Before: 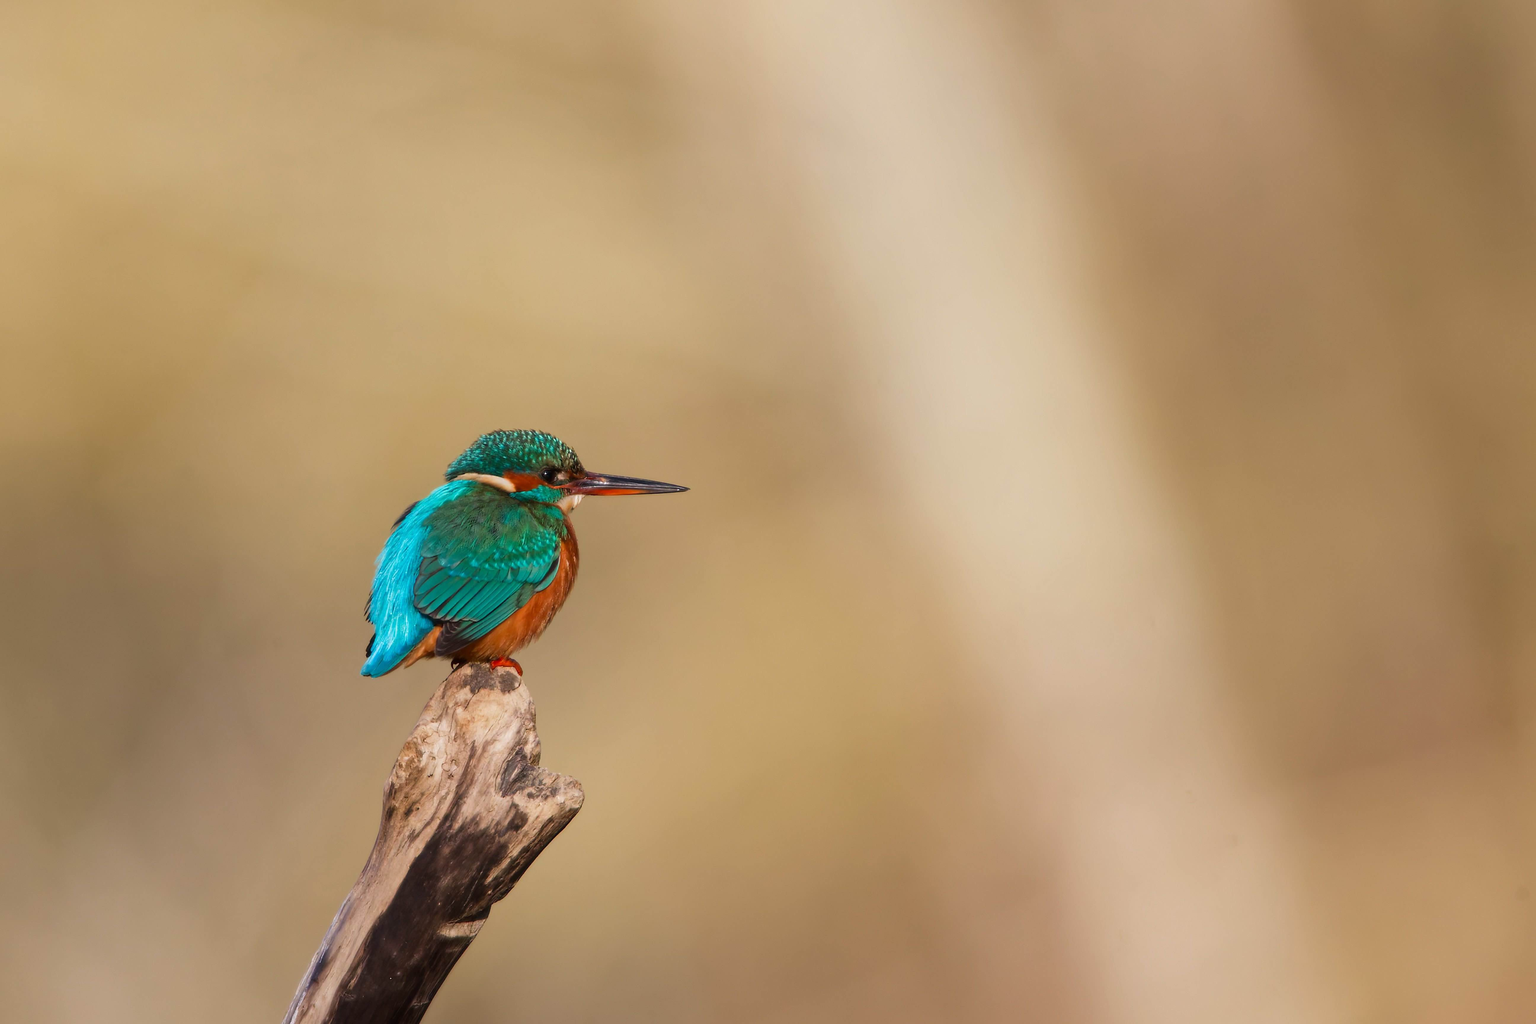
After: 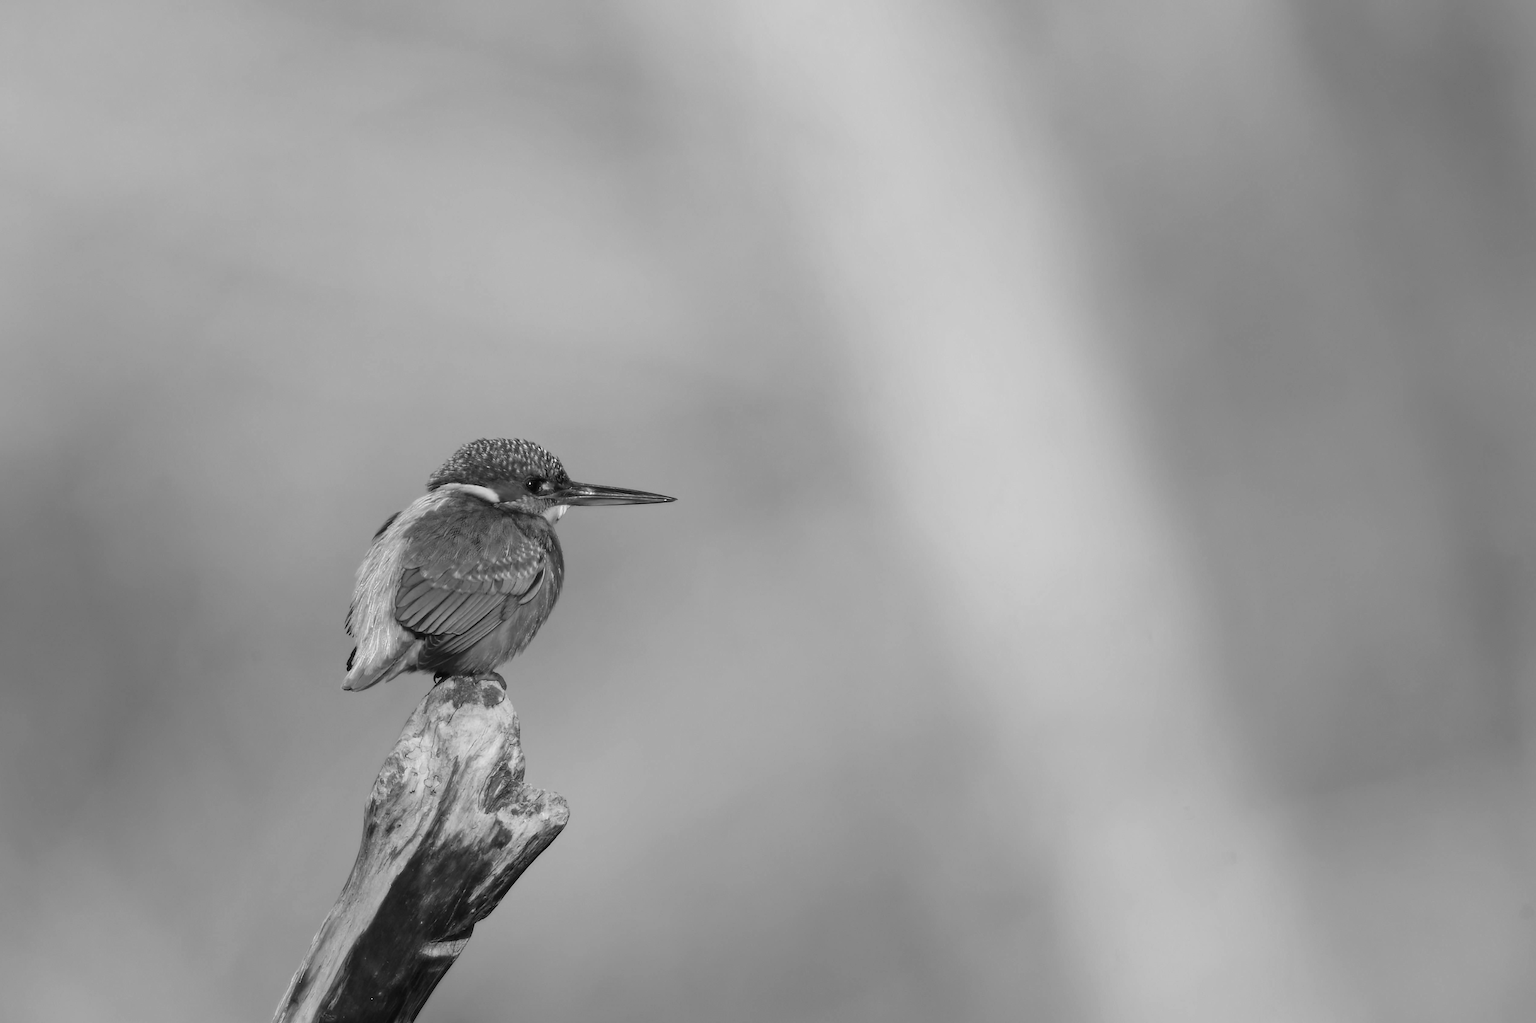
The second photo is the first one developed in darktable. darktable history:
contrast brightness saturation: saturation -1
crop: left 1.743%, right 0.268%, bottom 2.011%
